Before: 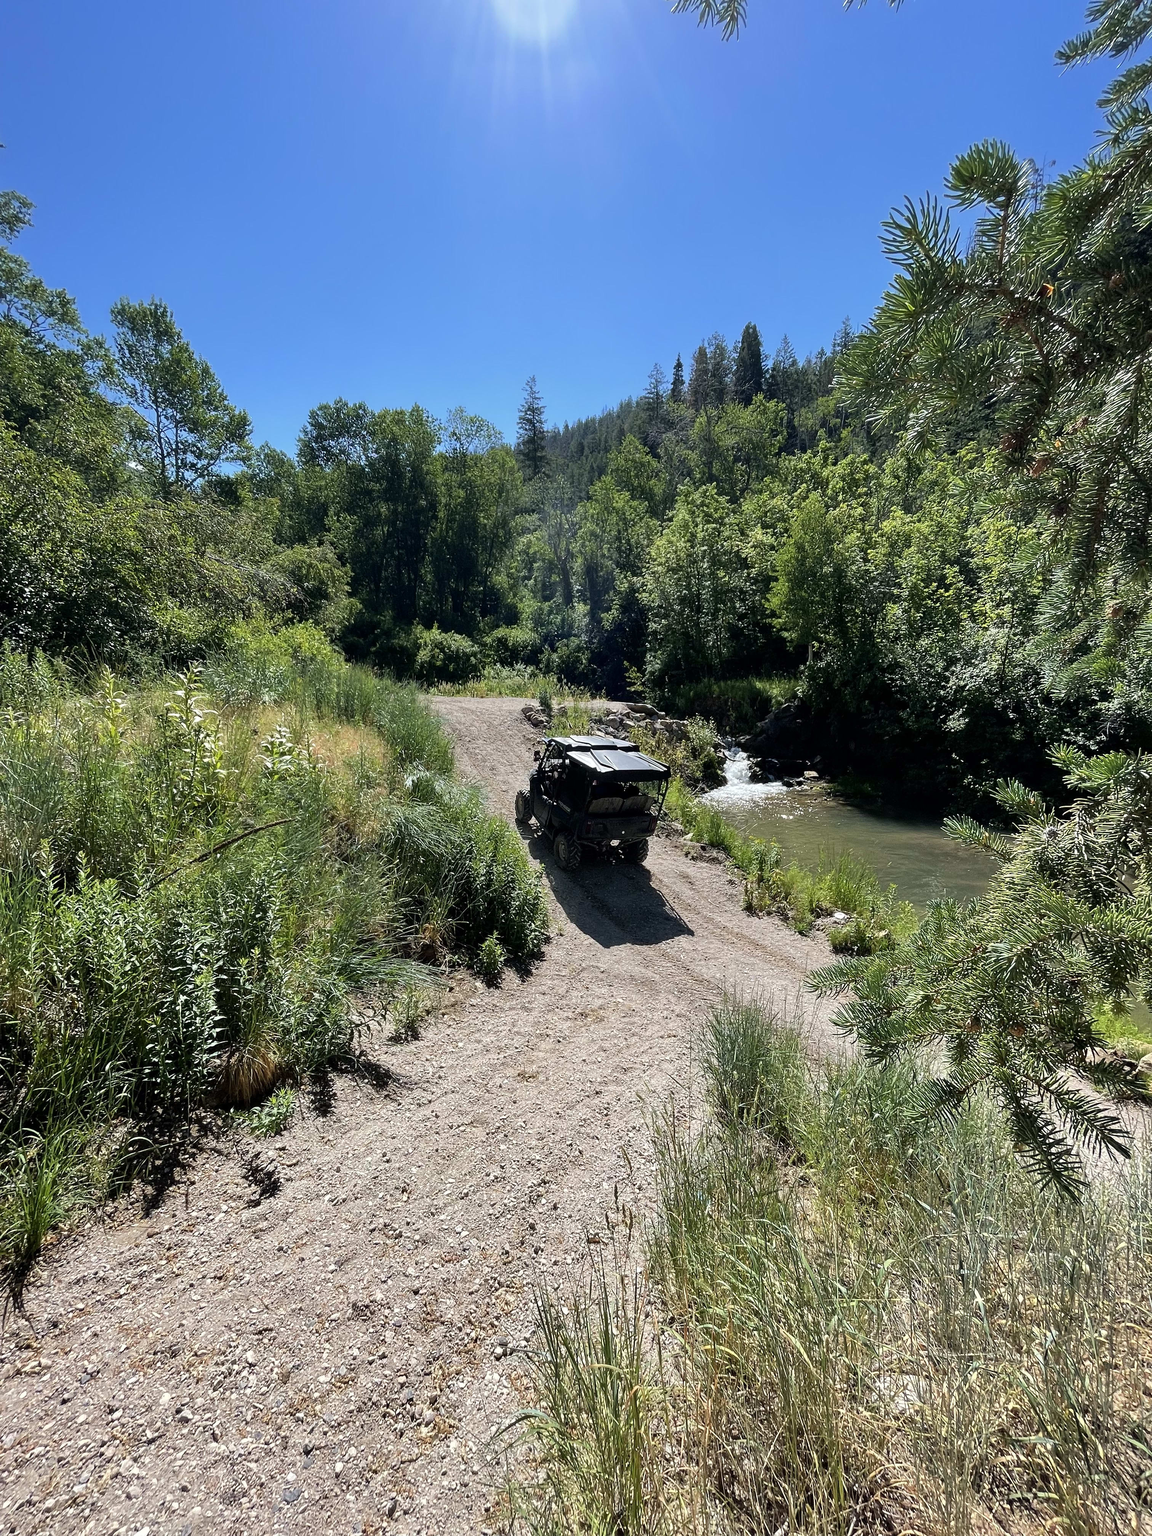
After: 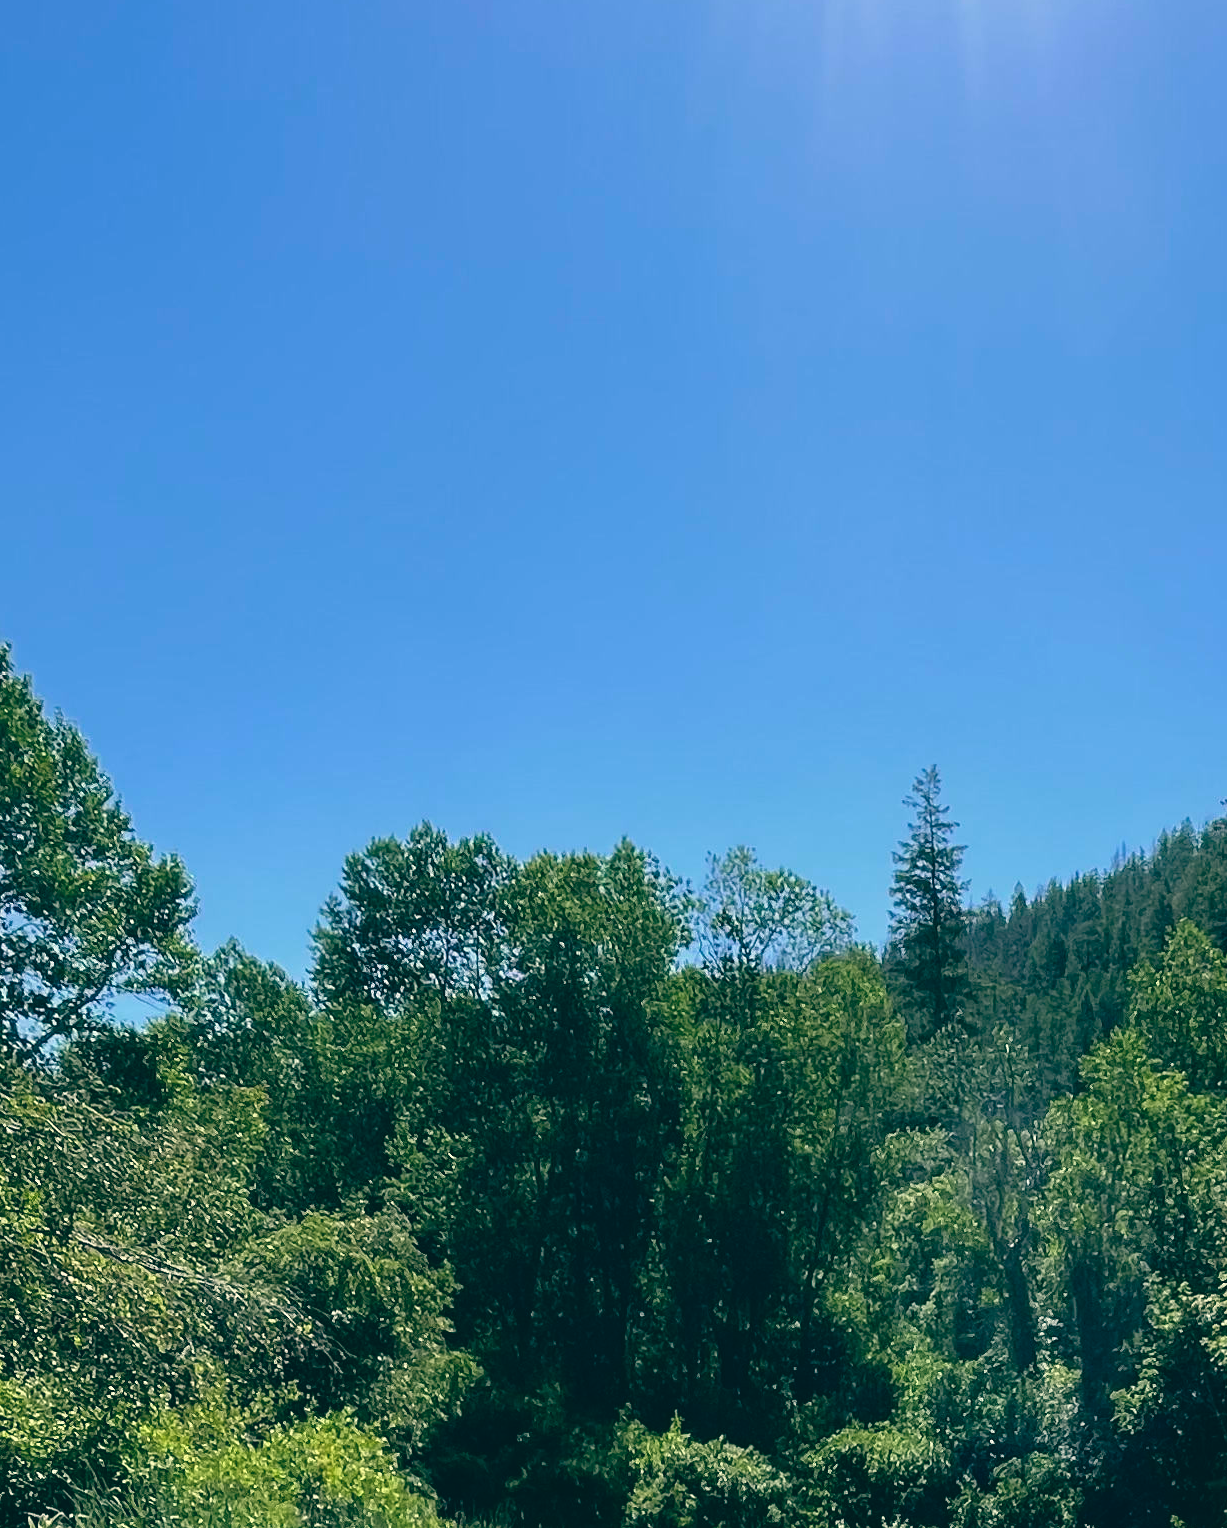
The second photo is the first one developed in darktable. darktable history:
color balance: lift [1.005, 0.99, 1.007, 1.01], gamma [1, 0.979, 1.011, 1.021], gain [0.923, 1.098, 1.025, 0.902], input saturation 90.45%, contrast 7.73%, output saturation 105.91%
crop: left 15.452%, top 5.459%, right 43.956%, bottom 56.62%
